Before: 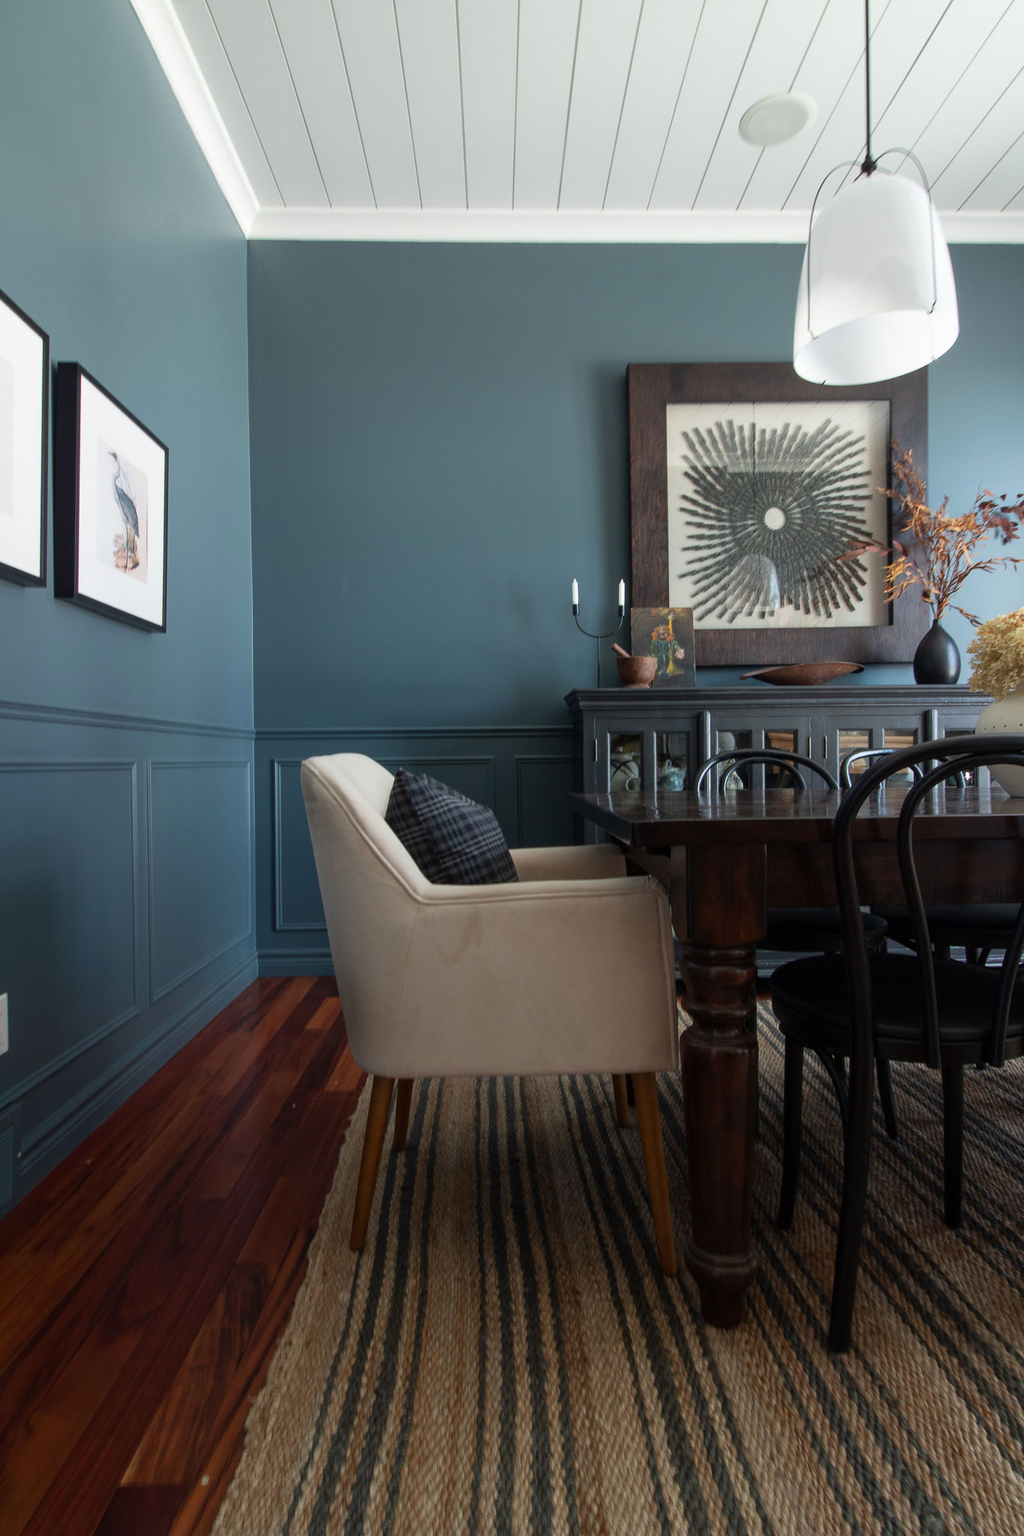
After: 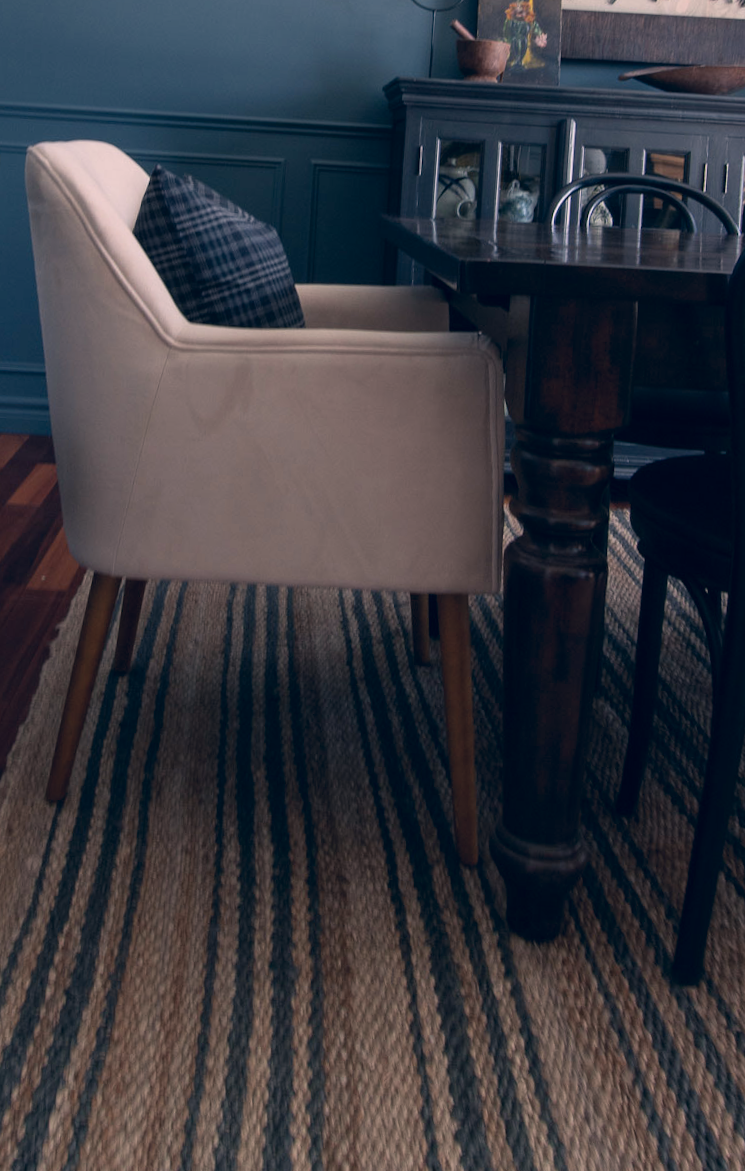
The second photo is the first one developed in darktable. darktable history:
crop: left 29.672%, top 41.786%, right 20.851%, bottom 3.487%
rotate and perspective: rotation 4.1°, automatic cropping off
color correction: highlights a* 14.46, highlights b* 5.85, shadows a* -5.53, shadows b* -15.24, saturation 0.85
